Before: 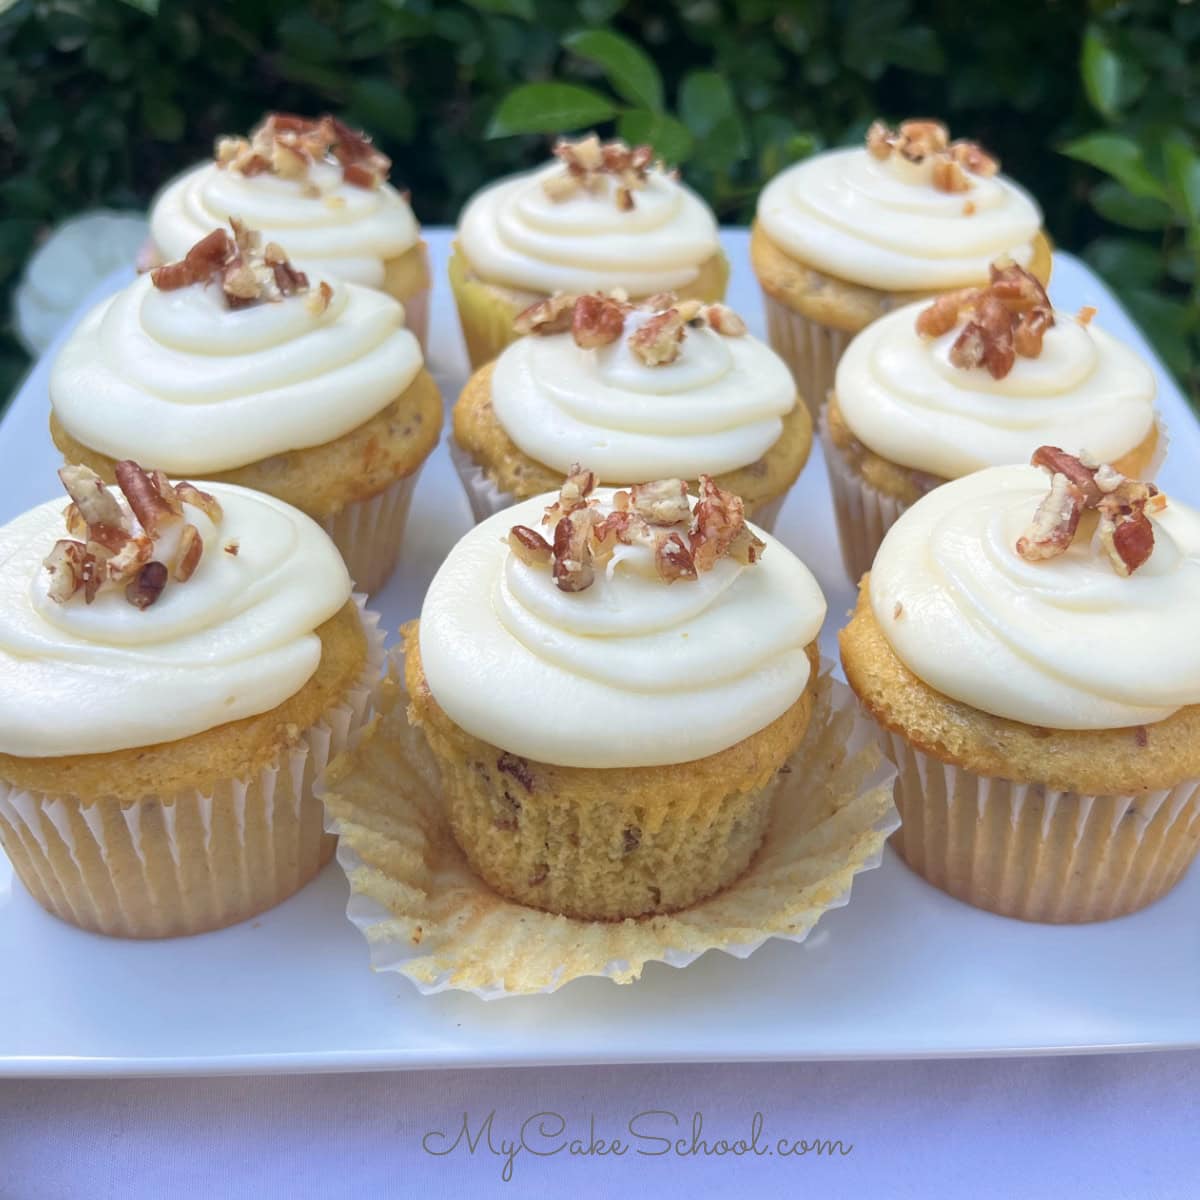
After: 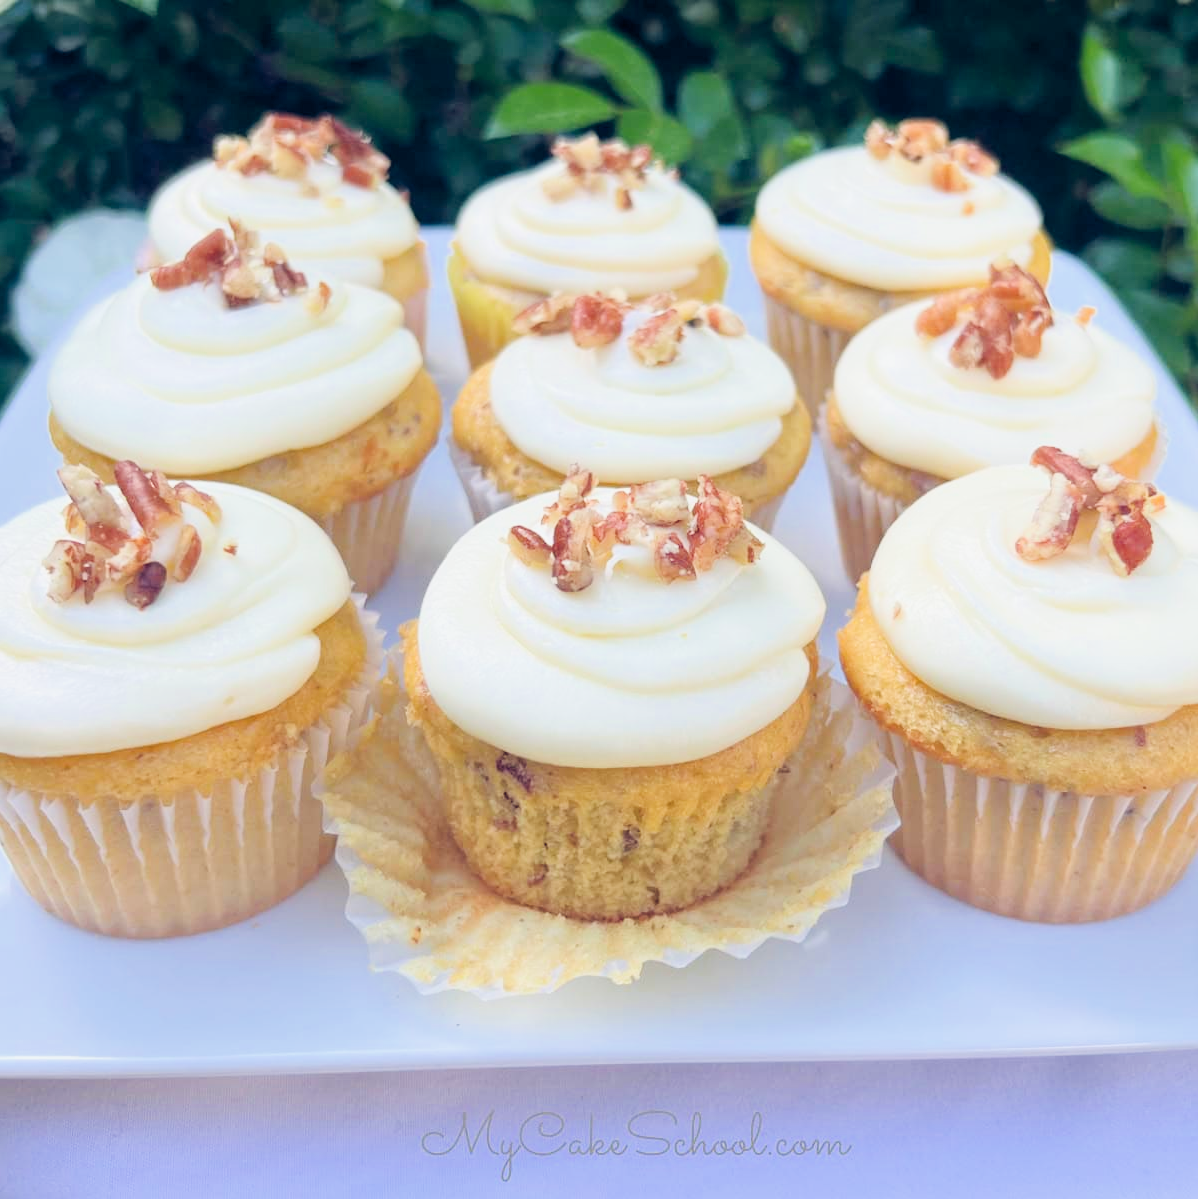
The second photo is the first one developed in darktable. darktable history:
sharpen: radius 2.903, amount 0.883, threshold 47.218
crop: left 0.108%
filmic rgb: black relative exposure -7.65 EV, white relative exposure 4.56 EV, hardness 3.61
color balance rgb: global offset › luminance -0.307%, global offset › chroma 0.315%, global offset › hue 261.53°, perceptual saturation grading › global saturation 19.443%, contrast 3.956%
exposure: black level correction -0.002, exposure 1.111 EV, compensate highlight preservation false
